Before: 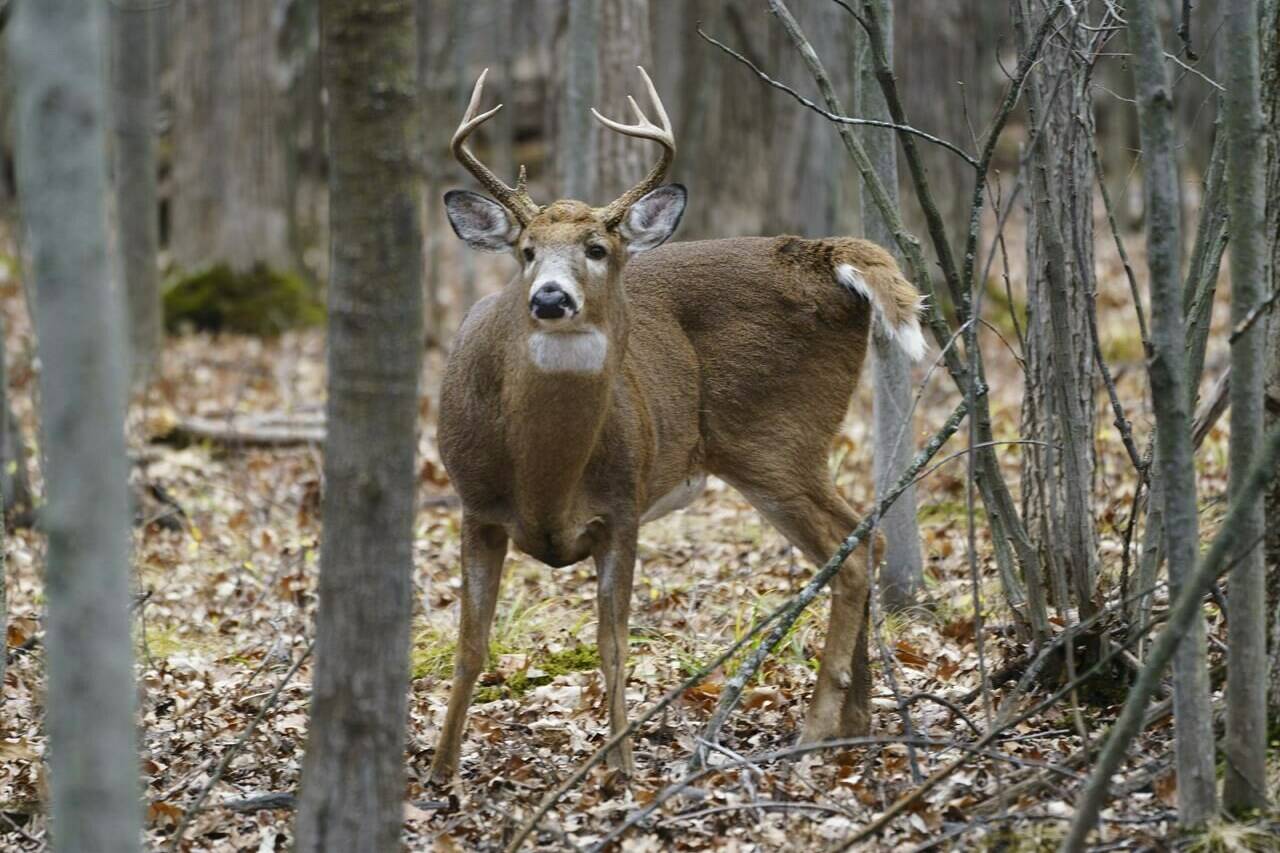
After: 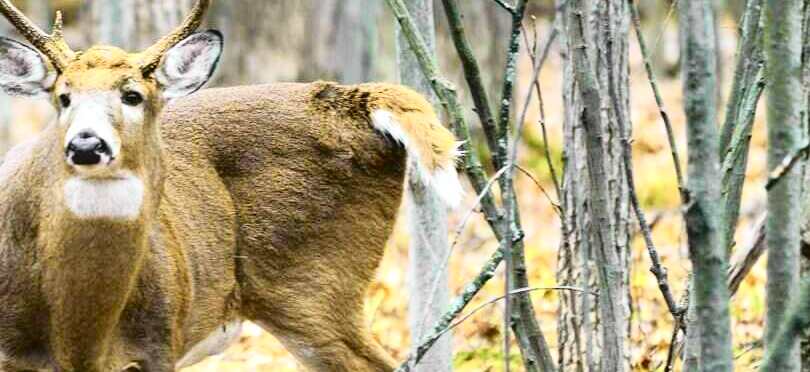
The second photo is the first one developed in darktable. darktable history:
crop: left 36.262%, top 18.104%, right 0.394%, bottom 38.253%
exposure: black level correction 0, exposure 0.95 EV, compensate highlight preservation false
tone curve: curves: ch0 [(0, 0.022) (0.177, 0.086) (0.392, 0.438) (0.704, 0.844) (0.858, 0.938) (1, 0.981)]; ch1 [(0, 0) (0.402, 0.36) (0.476, 0.456) (0.498, 0.497) (0.518, 0.521) (0.58, 0.598) (0.619, 0.65) (0.692, 0.737) (1, 1)]; ch2 [(0, 0) (0.415, 0.438) (0.483, 0.499) (0.503, 0.503) (0.526, 0.532) (0.563, 0.604) (0.626, 0.697) (0.699, 0.753) (0.997, 0.858)], color space Lab, independent channels, preserve colors none
